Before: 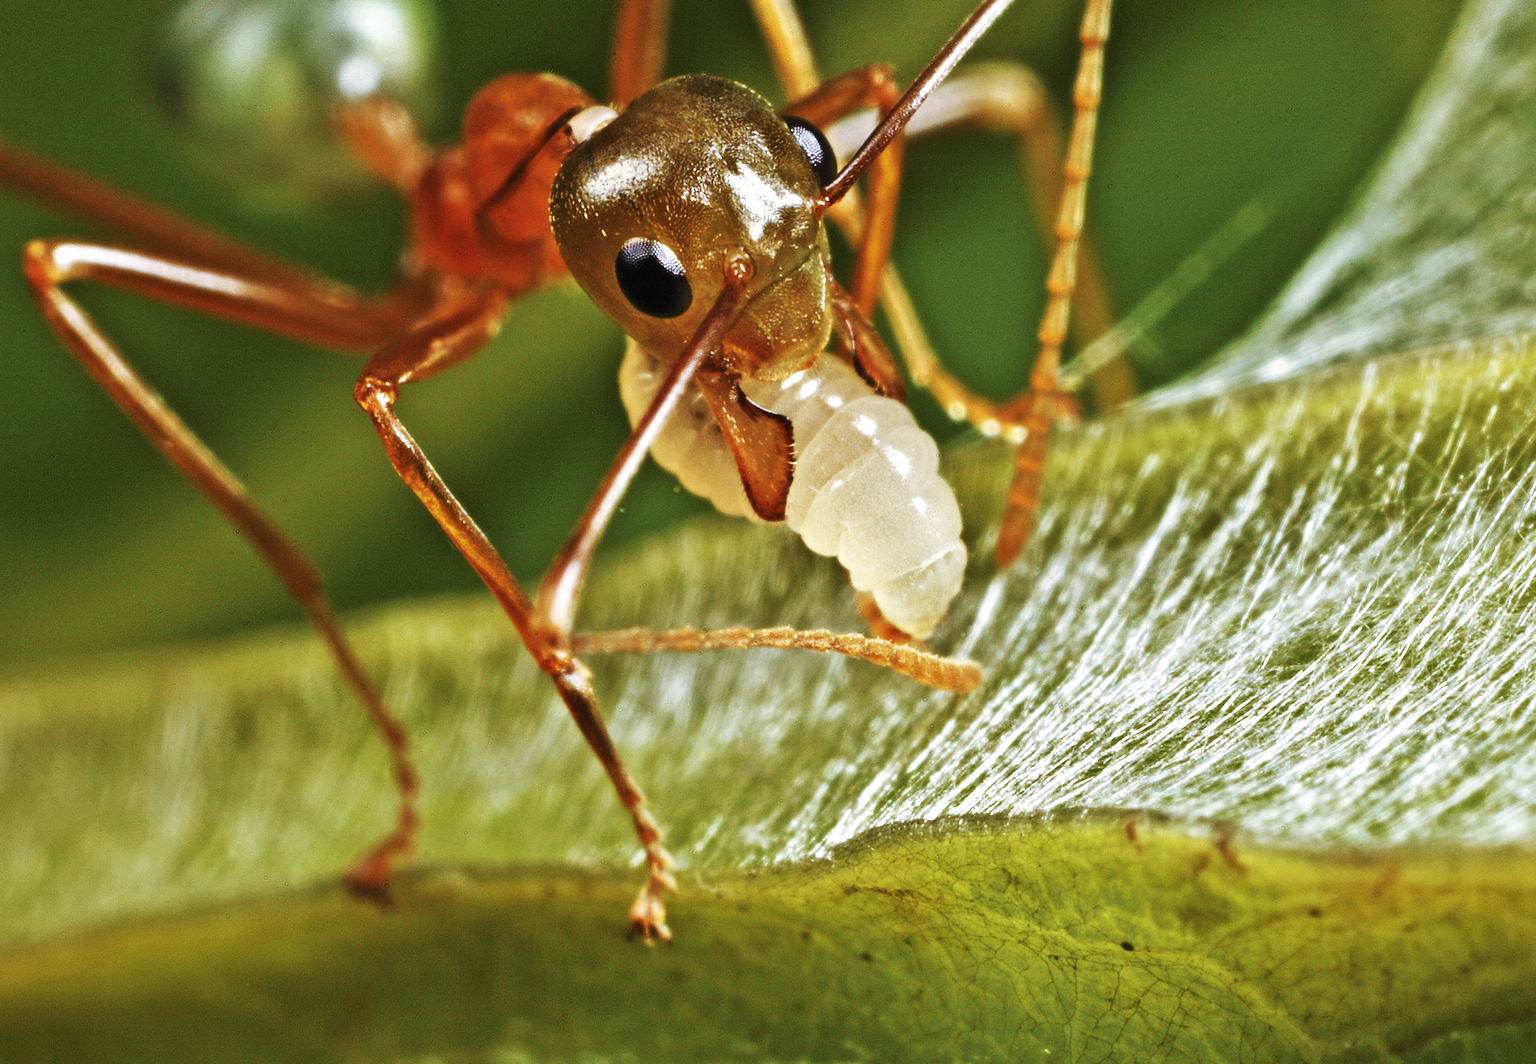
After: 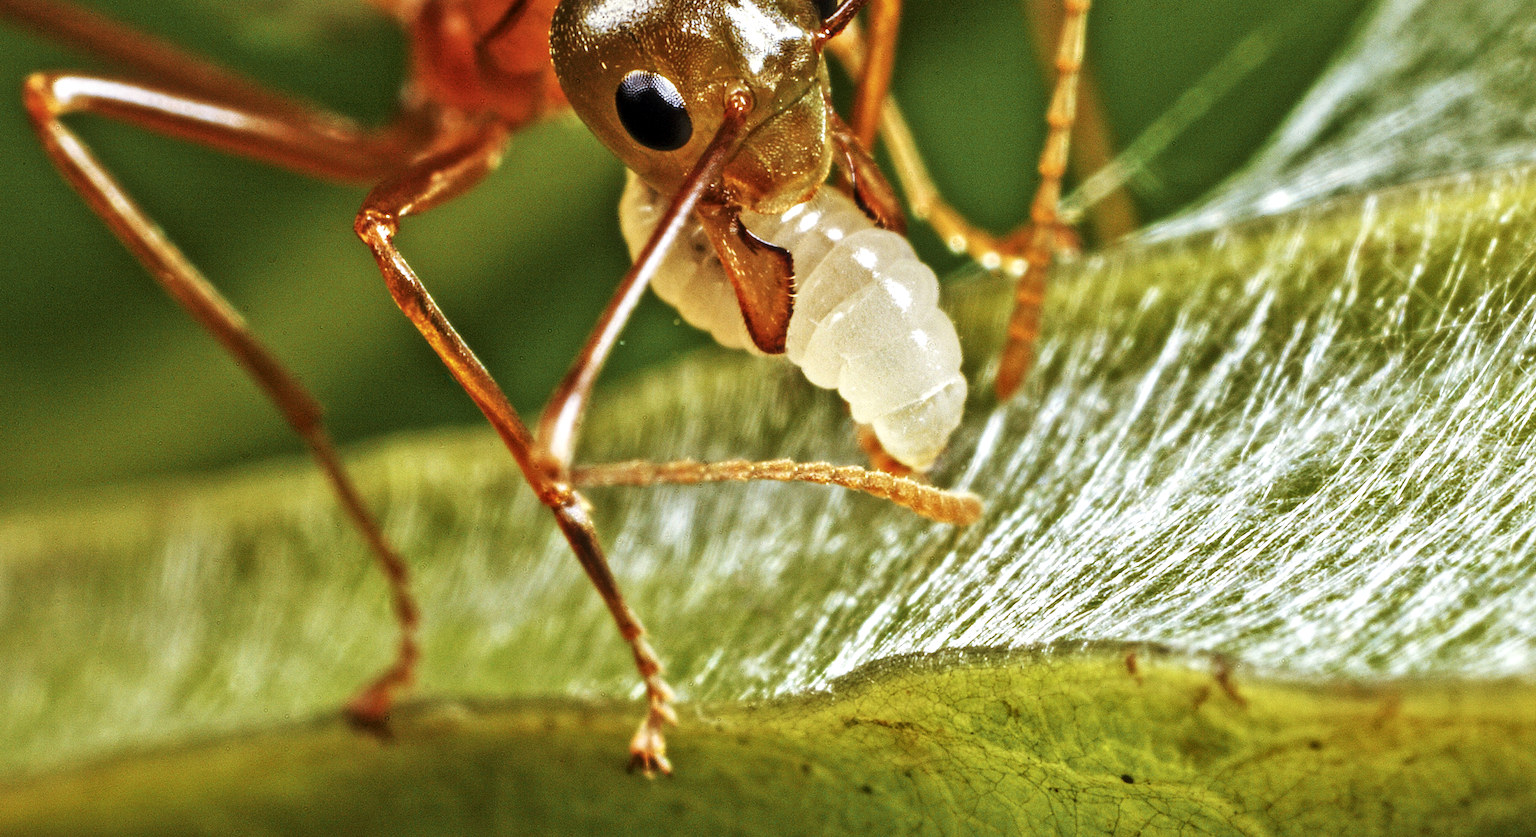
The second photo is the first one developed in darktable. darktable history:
crop and rotate: top 15.774%, bottom 5.506%
local contrast: on, module defaults
